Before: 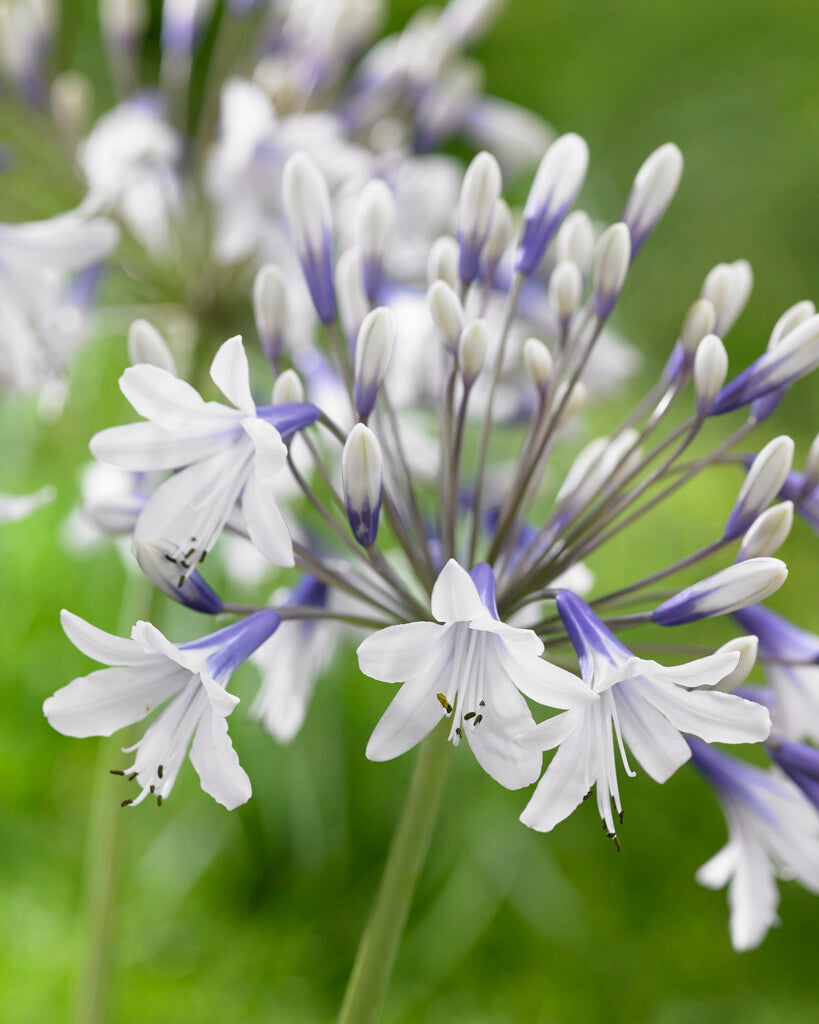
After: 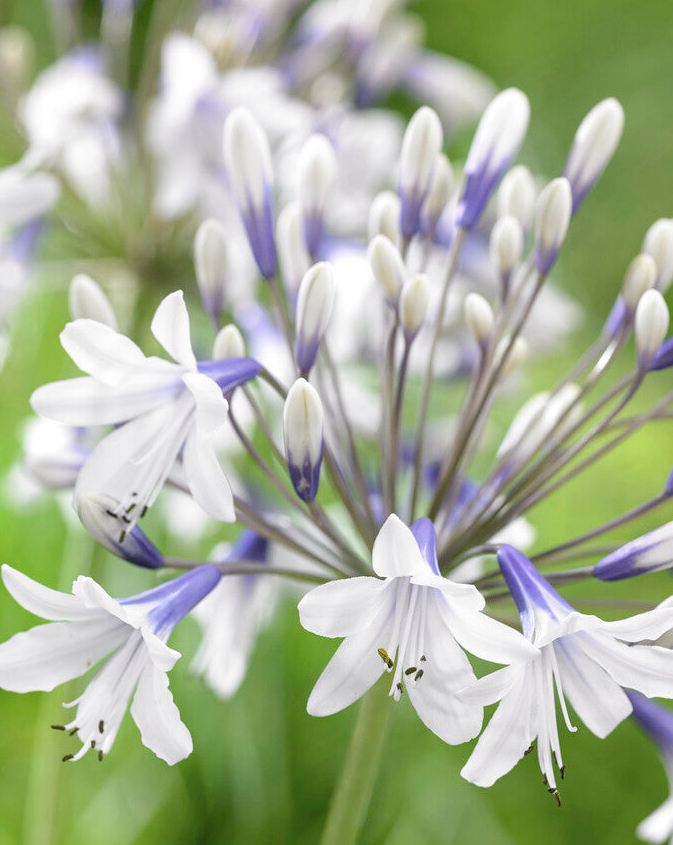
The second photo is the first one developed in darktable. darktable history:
local contrast: on, module defaults
contrast brightness saturation: brightness 0.154
crop and rotate: left 7.308%, top 4.412%, right 10.517%, bottom 12.976%
